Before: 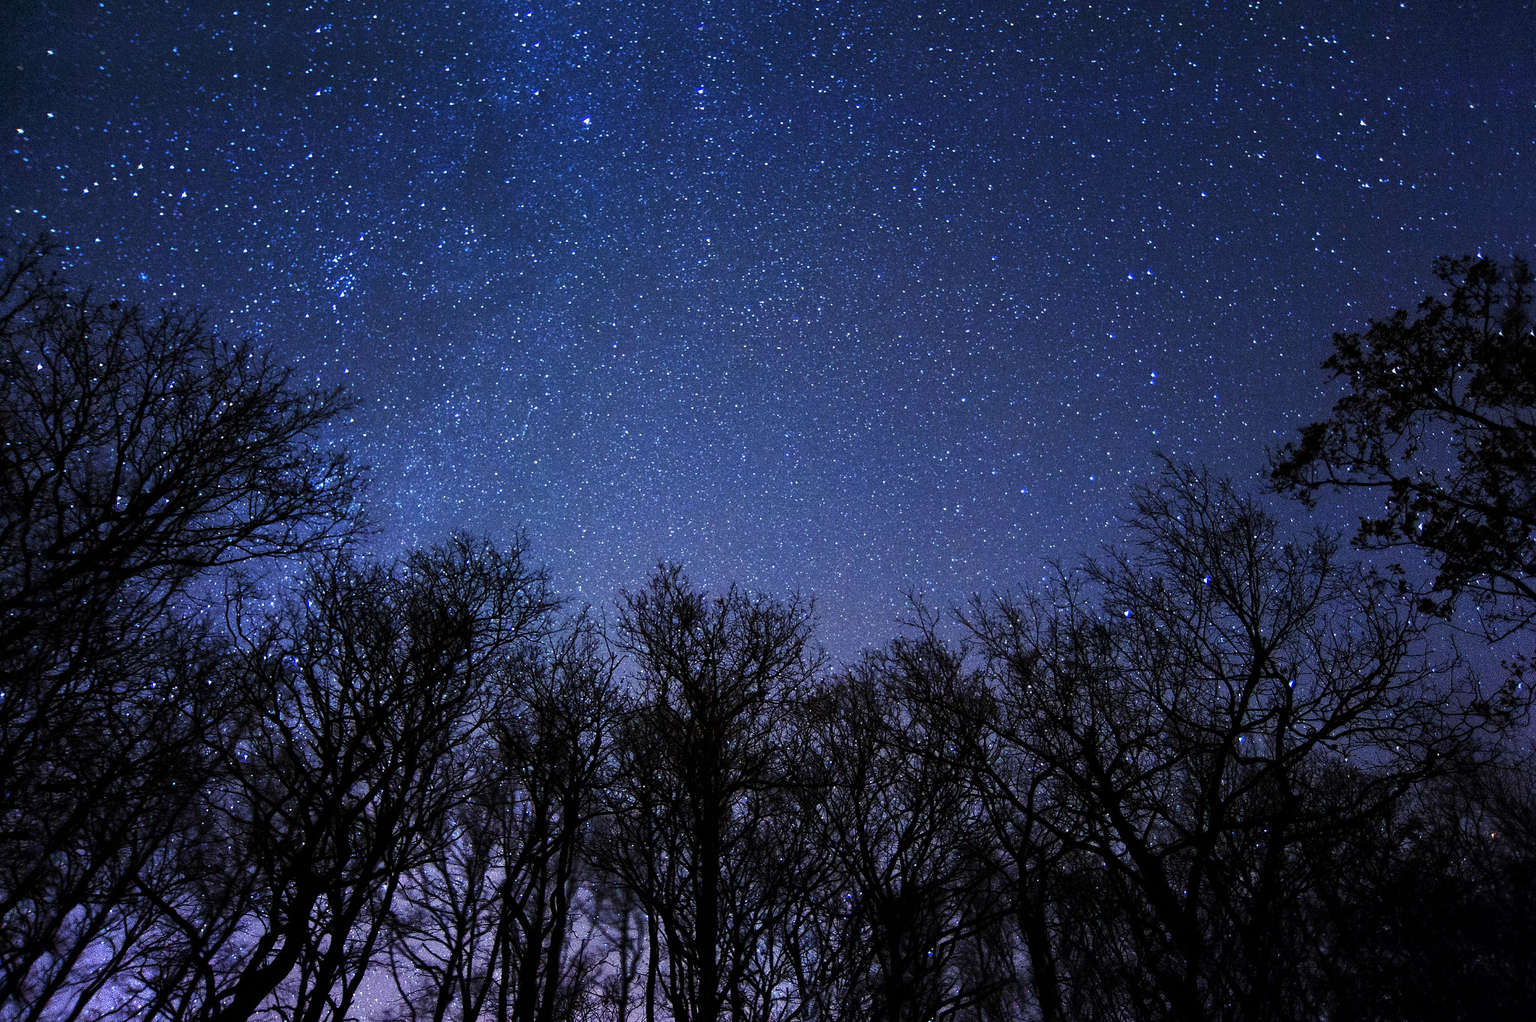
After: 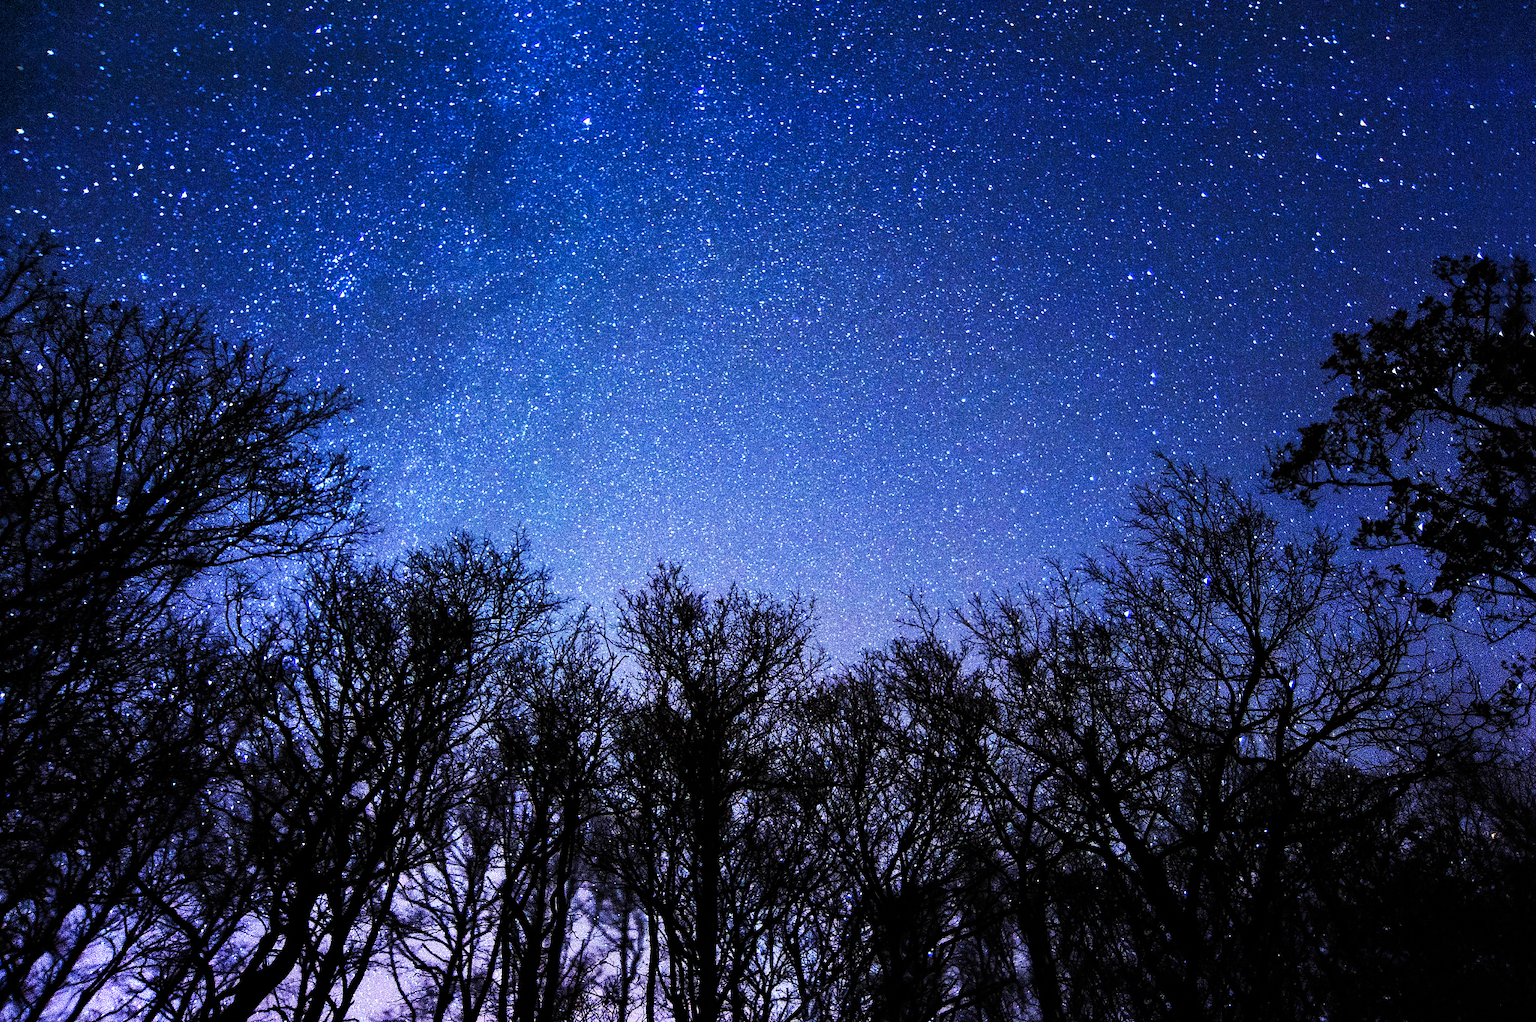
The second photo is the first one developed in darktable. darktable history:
base curve: curves: ch0 [(0, 0) (0.007, 0.004) (0.027, 0.03) (0.046, 0.07) (0.207, 0.54) (0.442, 0.872) (0.673, 0.972) (1, 1)], preserve colors none
levels: mode automatic, black 0.086%, levels [0.116, 0.574, 1]
